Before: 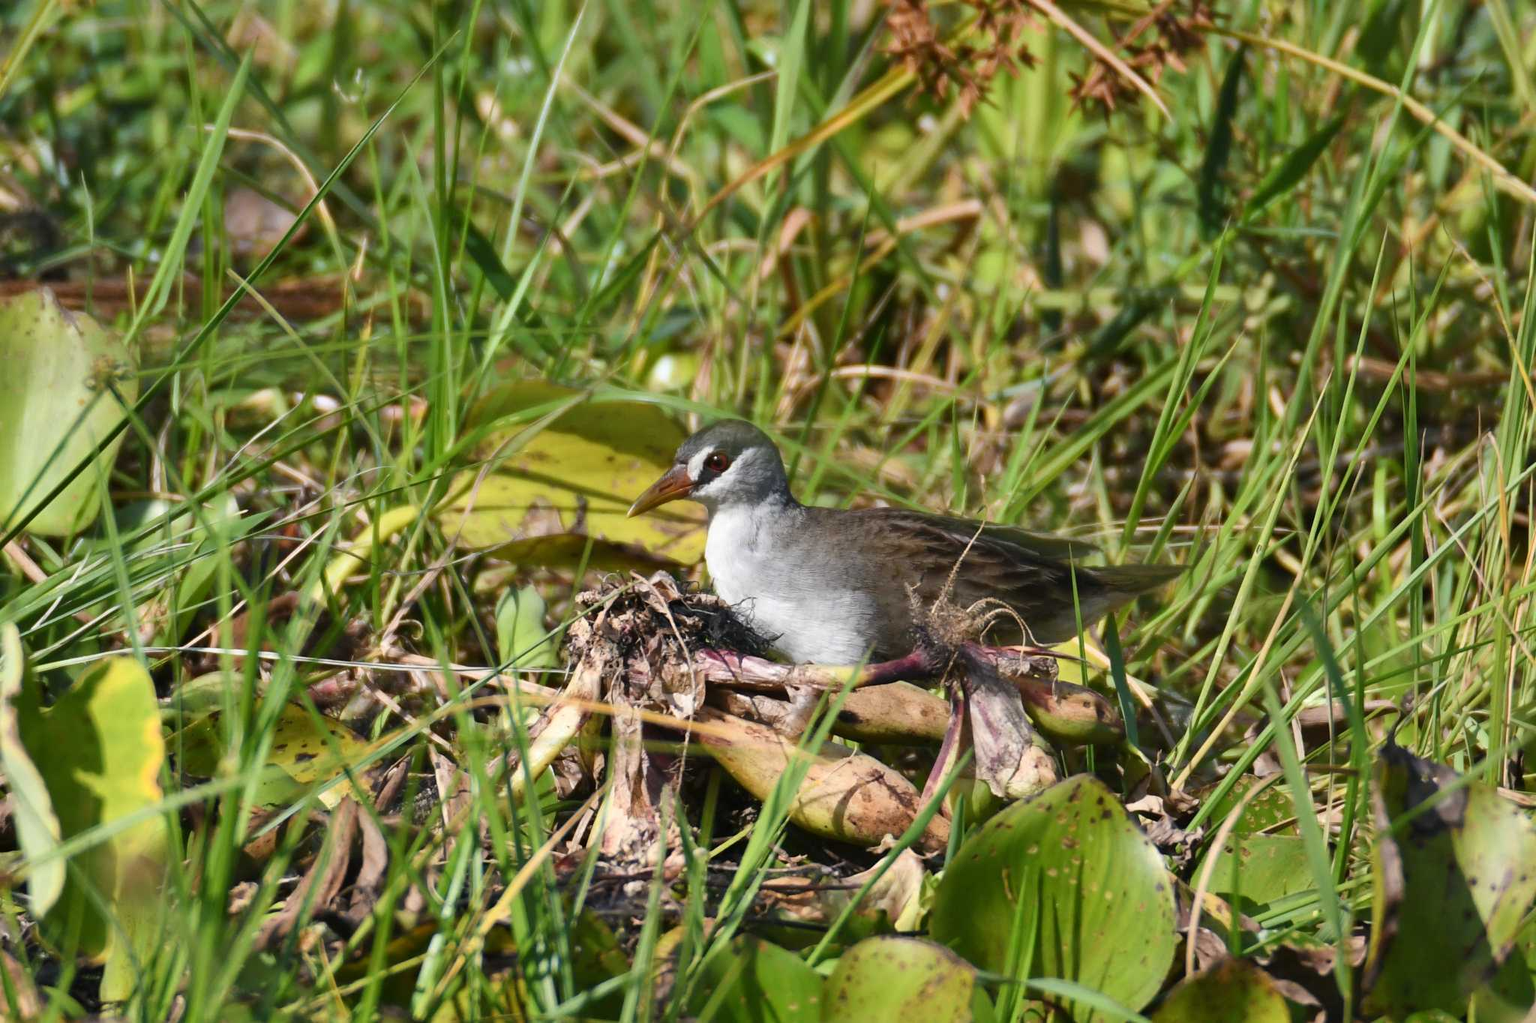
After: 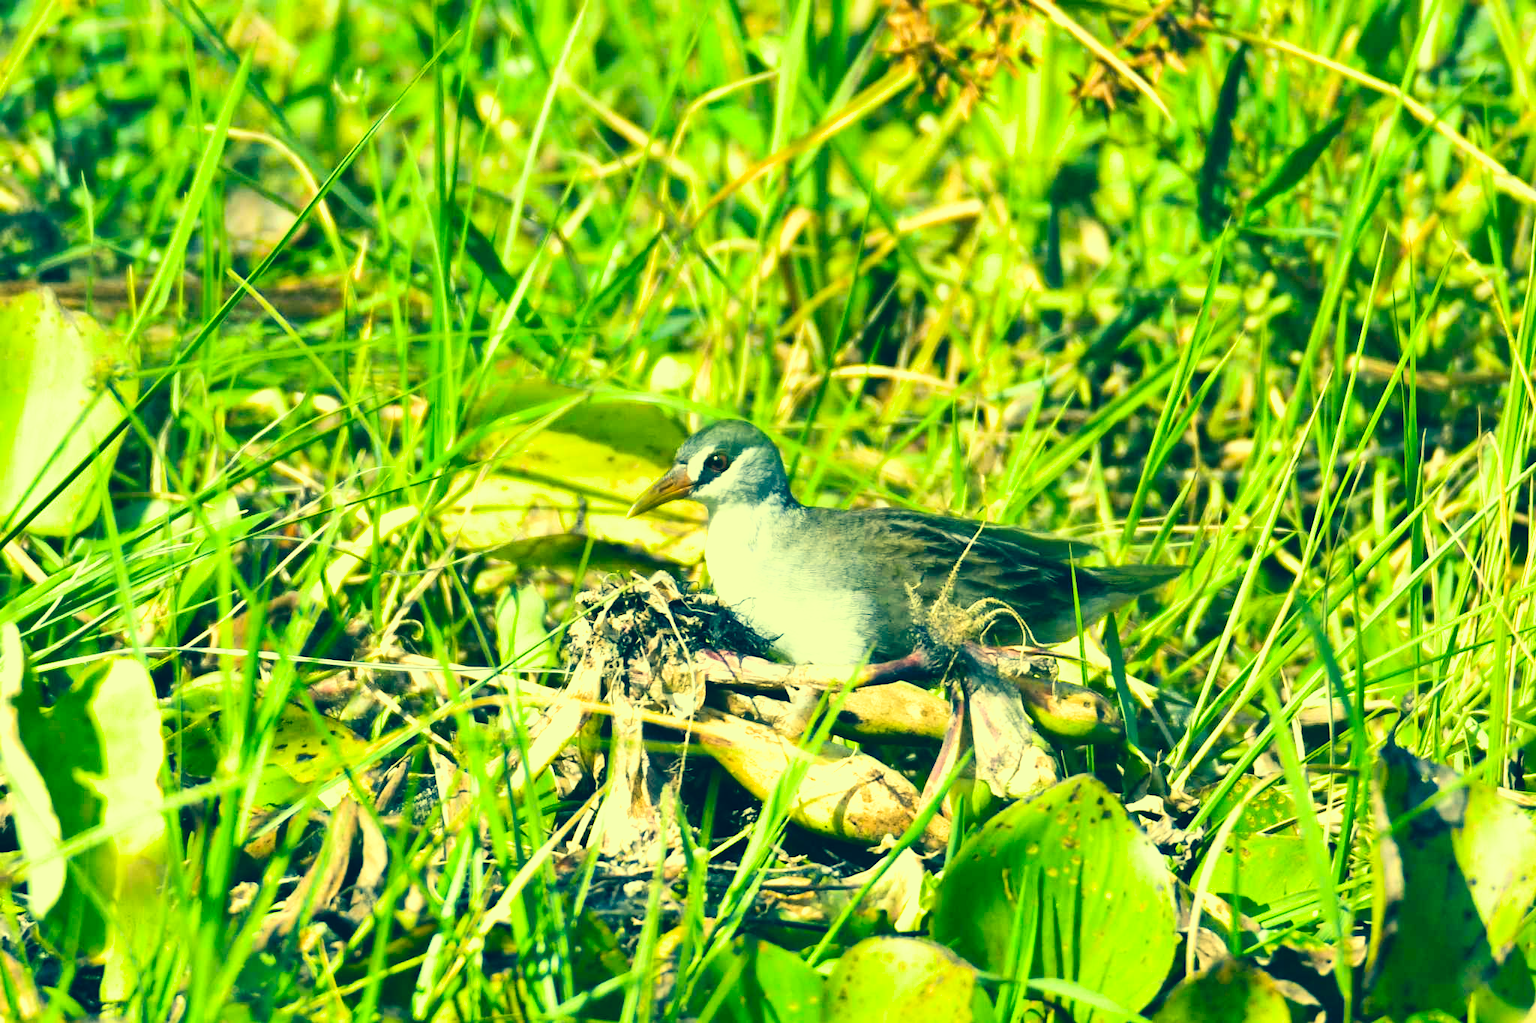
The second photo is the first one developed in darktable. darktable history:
exposure: exposure 0.95 EV, compensate highlight preservation false
filmic rgb: black relative exposure -12.8 EV, white relative exposure 2.8 EV, threshold 3 EV, target black luminance 0%, hardness 8.54, latitude 70.41%, contrast 1.133, shadows ↔ highlights balance -0.395%, color science v4 (2020), enable highlight reconstruction true
color correction: highlights a* -15.58, highlights b* 40, shadows a* -40, shadows b* -26.18
contrast brightness saturation: contrast 0.2, brightness 0.16, saturation 0.22
